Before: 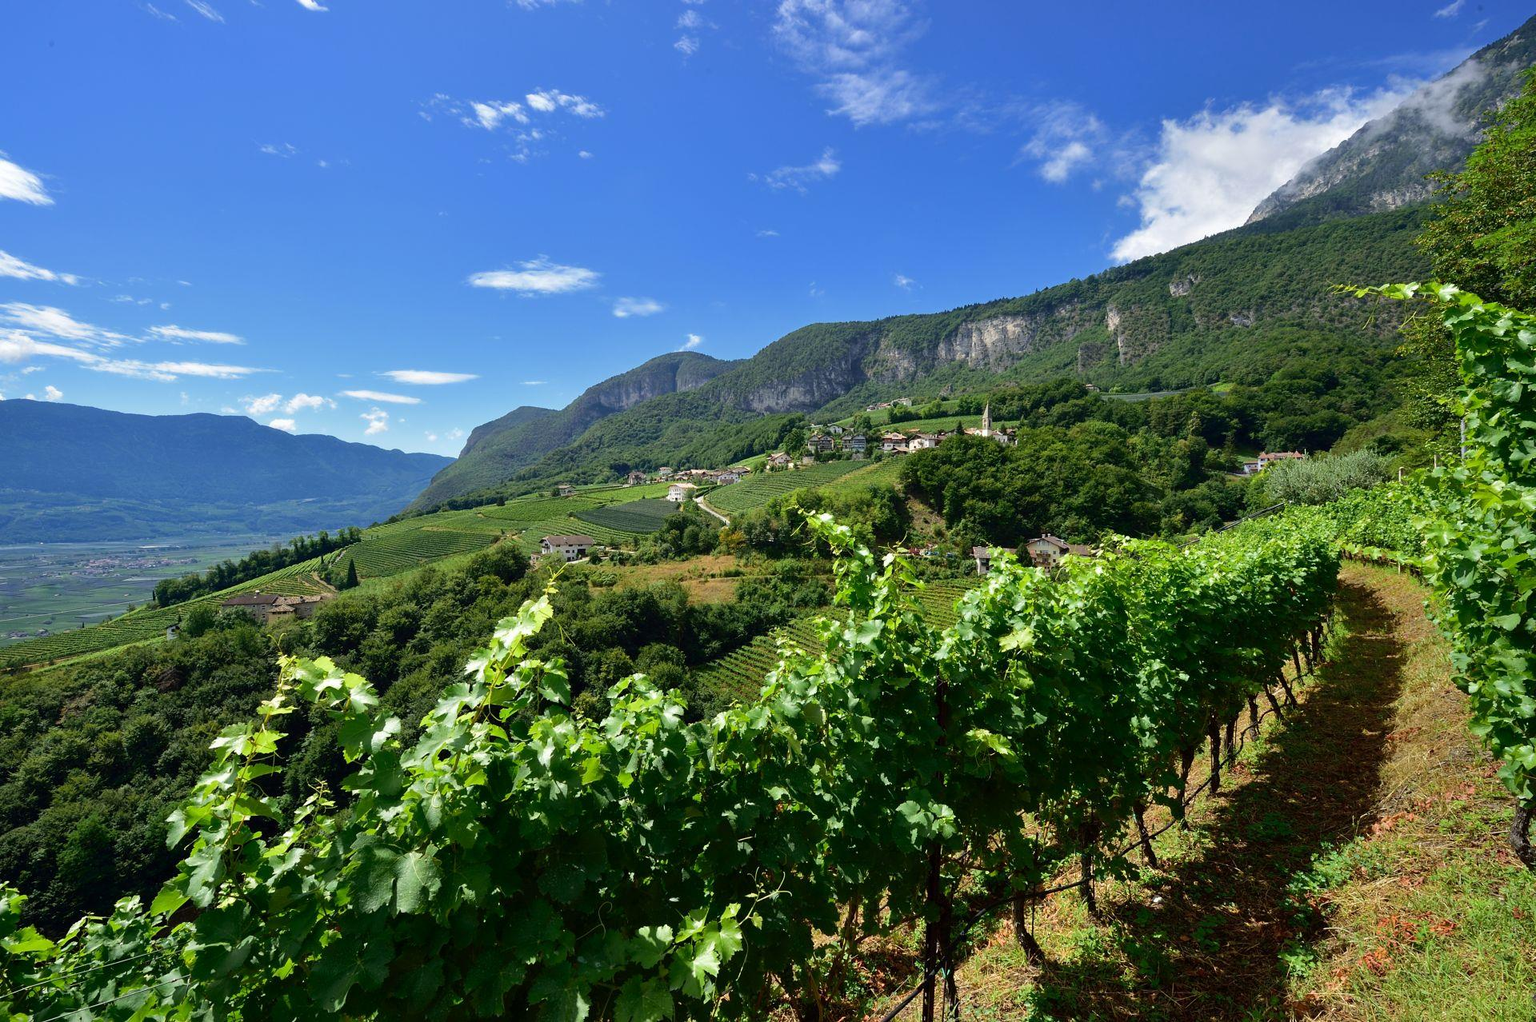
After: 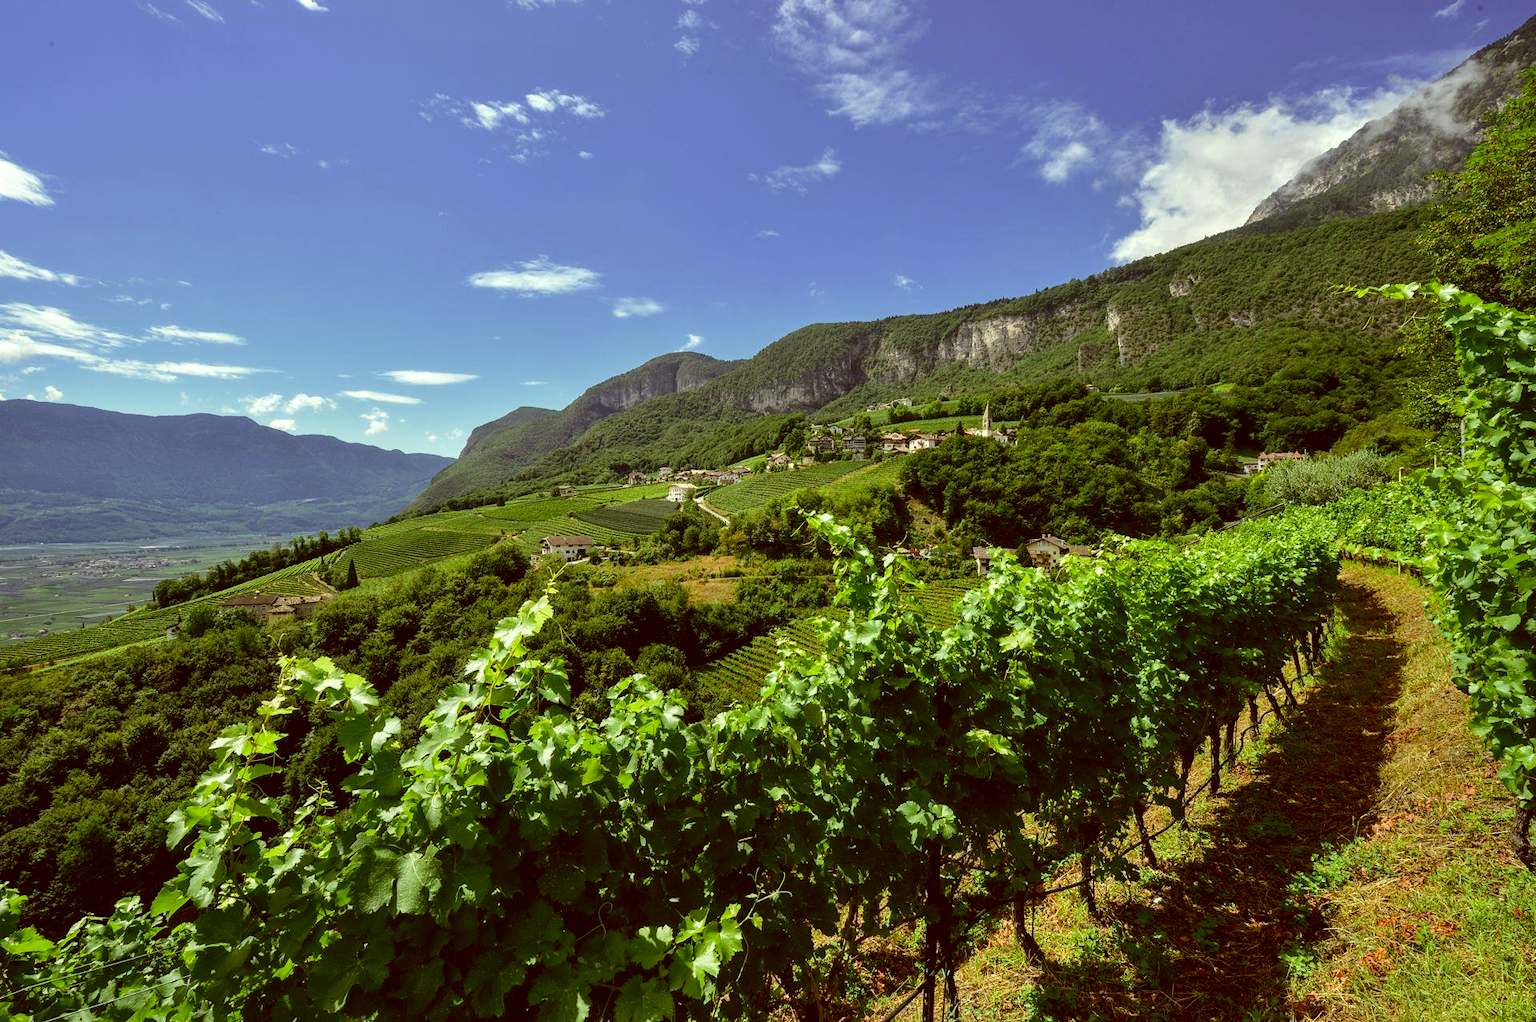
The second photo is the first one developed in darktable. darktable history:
color correction: highlights a* -6.25, highlights b* 9.38, shadows a* 10.02, shadows b* 24
local contrast: on, module defaults
